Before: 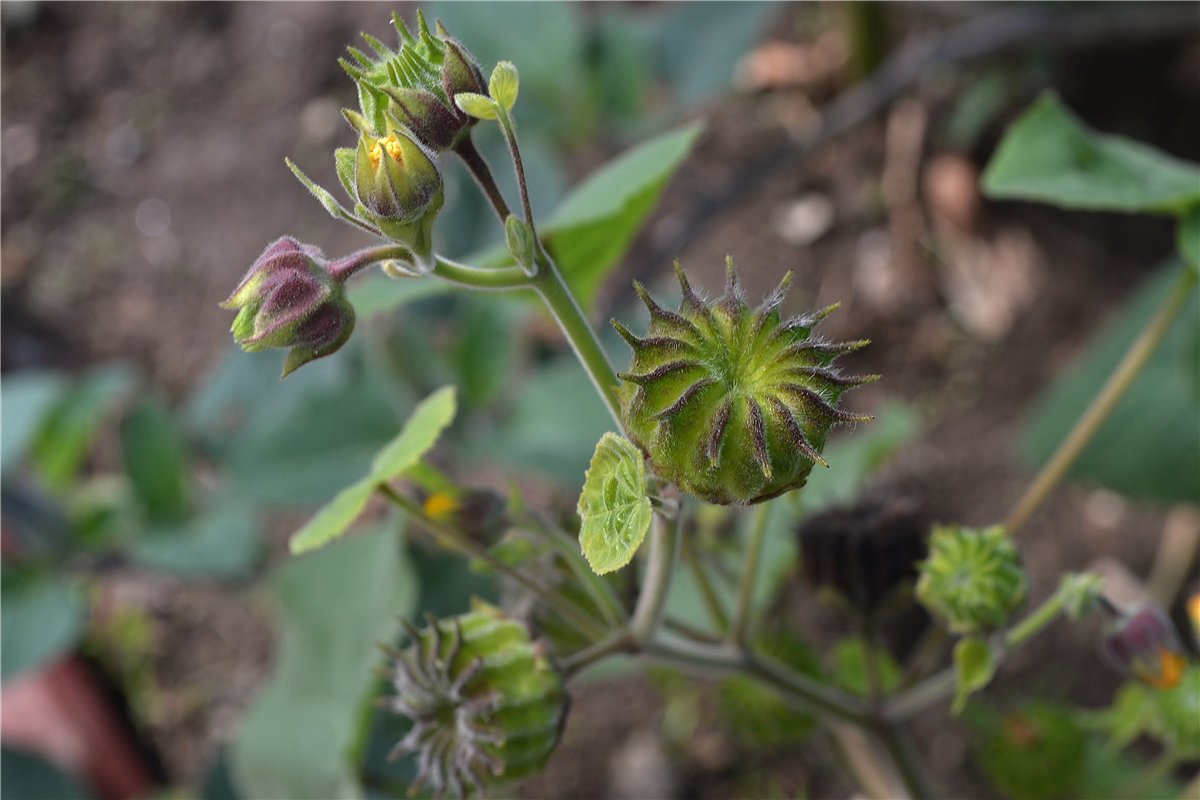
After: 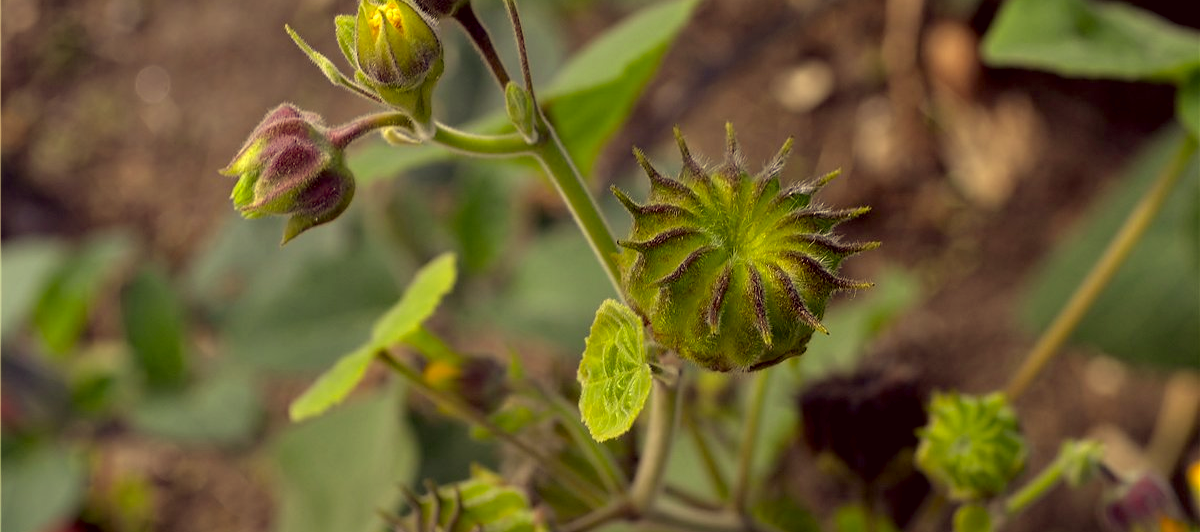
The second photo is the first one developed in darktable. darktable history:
color correction: highlights a* -0.387, highlights b* 39.66, shadows a* 9.59, shadows b* -0.585
crop: top 16.636%, bottom 16.786%
exposure: black level correction 0.01, exposure 0.015 EV, compensate highlight preservation false
